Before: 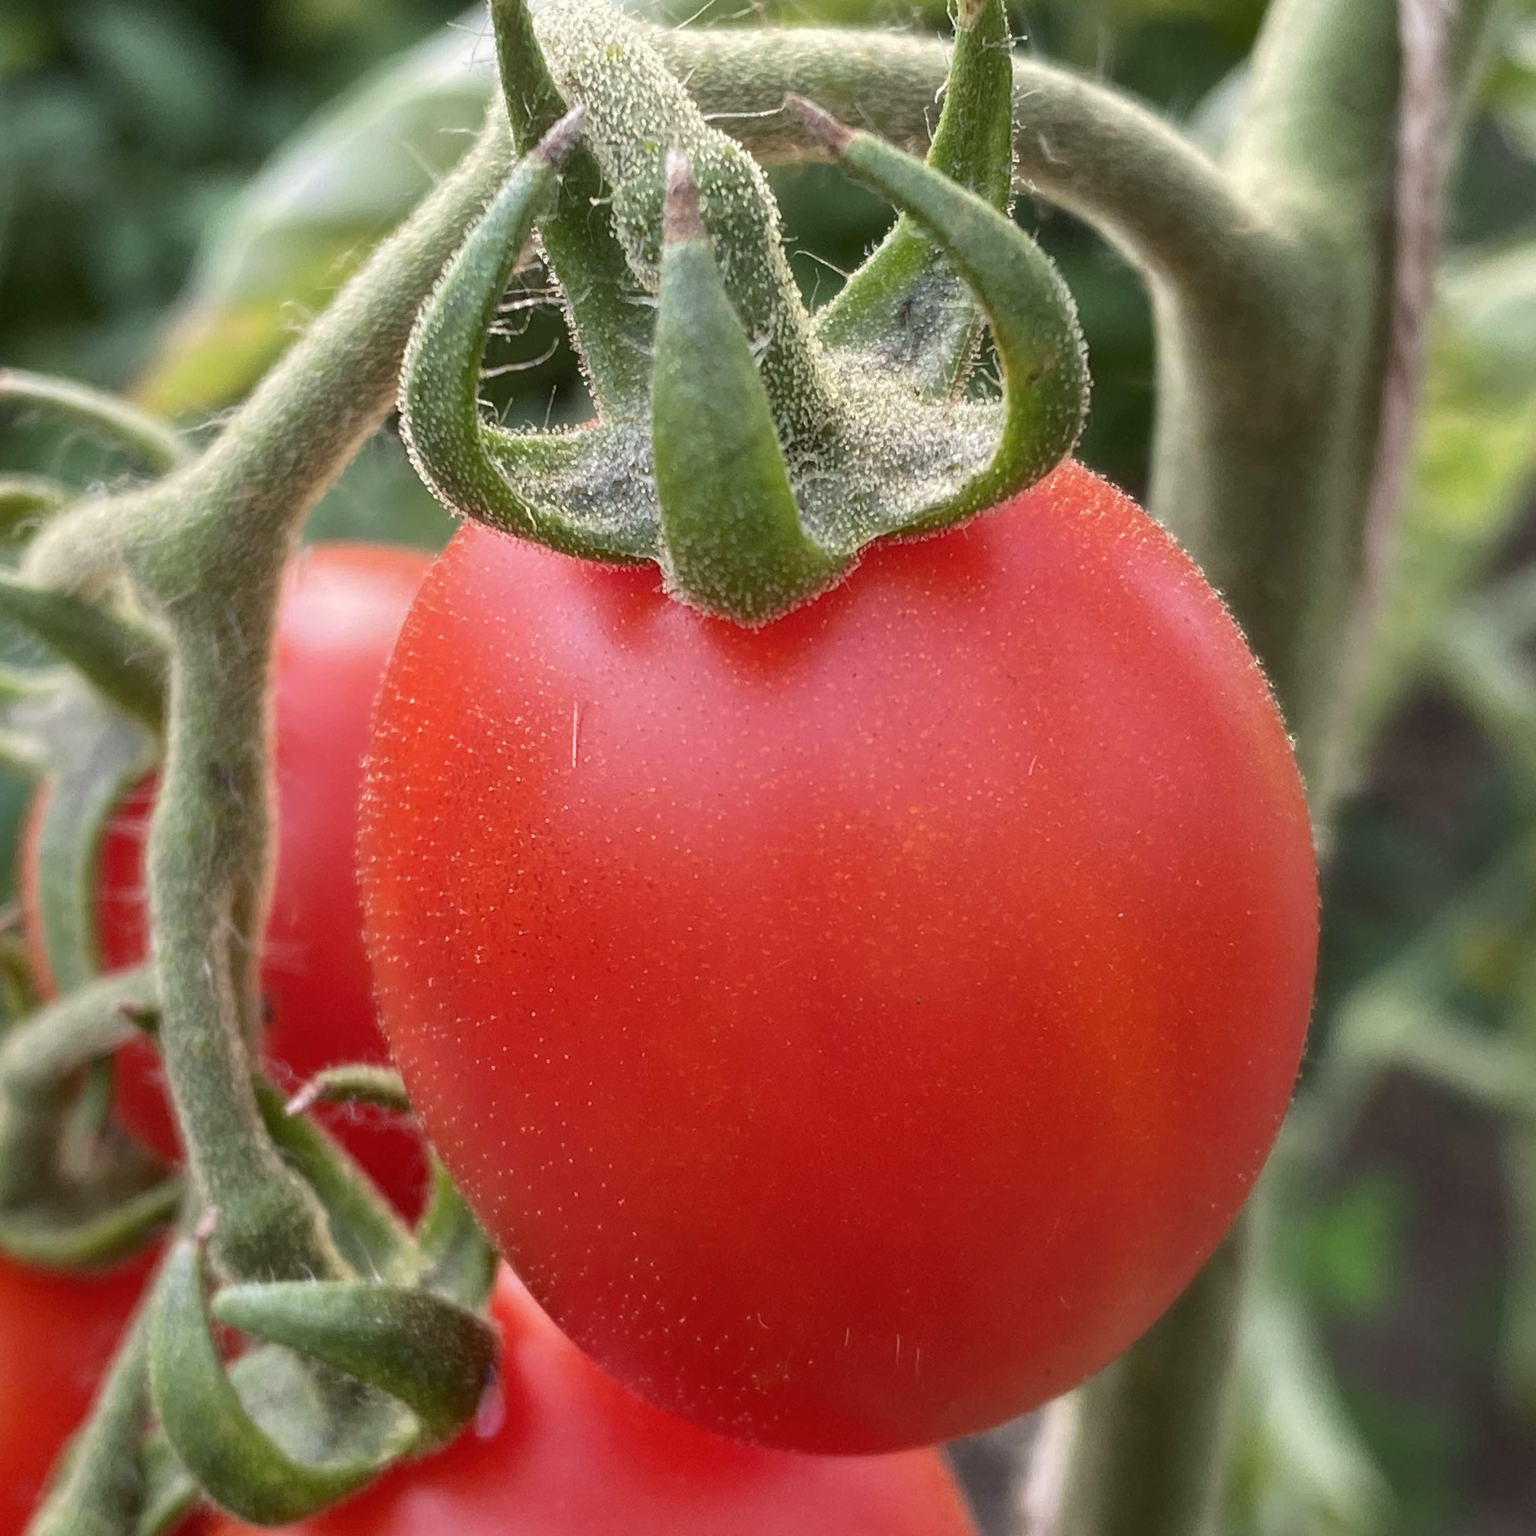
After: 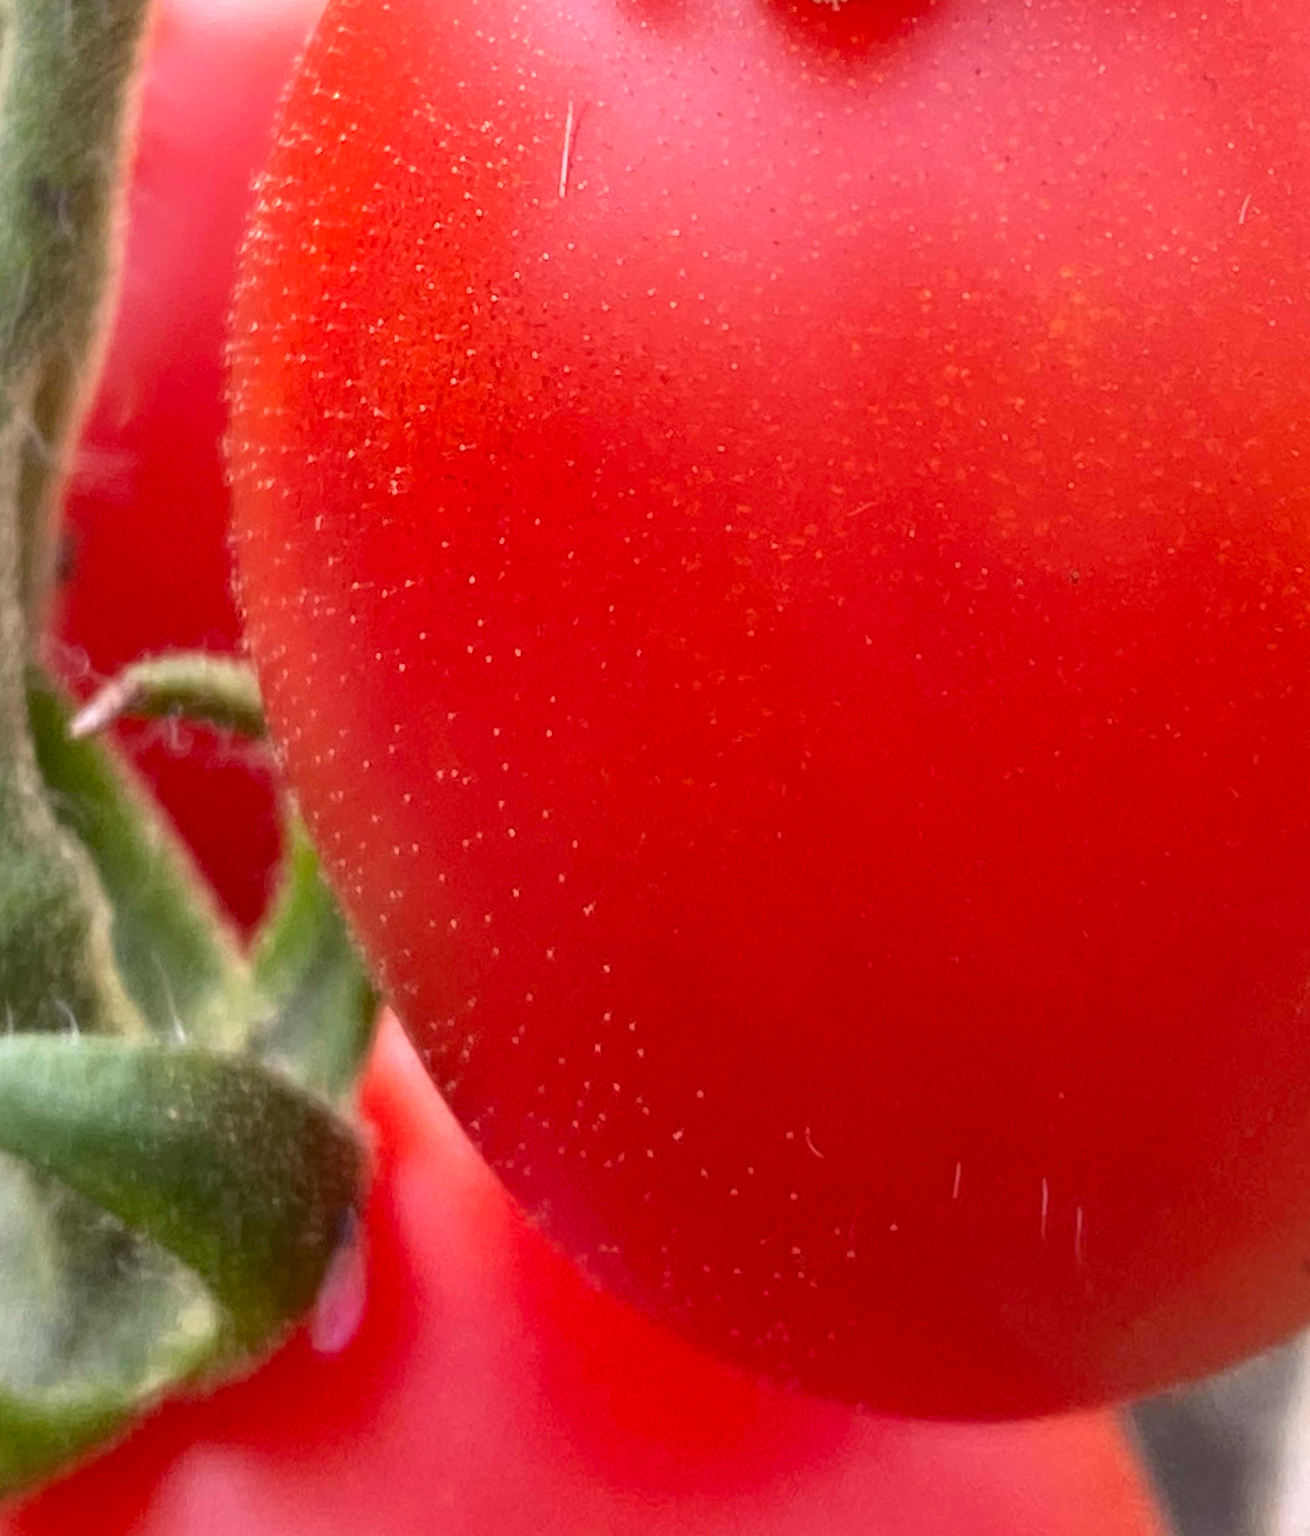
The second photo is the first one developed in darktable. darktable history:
rotate and perspective: rotation 0.72°, lens shift (vertical) -0.352, lens shift (horizontal) -0.051, crop left 0.152, crop right 0.859, crop top 0.019, crop bottom 0.964
crop and rotate: angle -0.82°, left 3.85%, top 31.828%, right 27.992%
exposure: exposure 0.207 EV, compensate highlight preservation false
